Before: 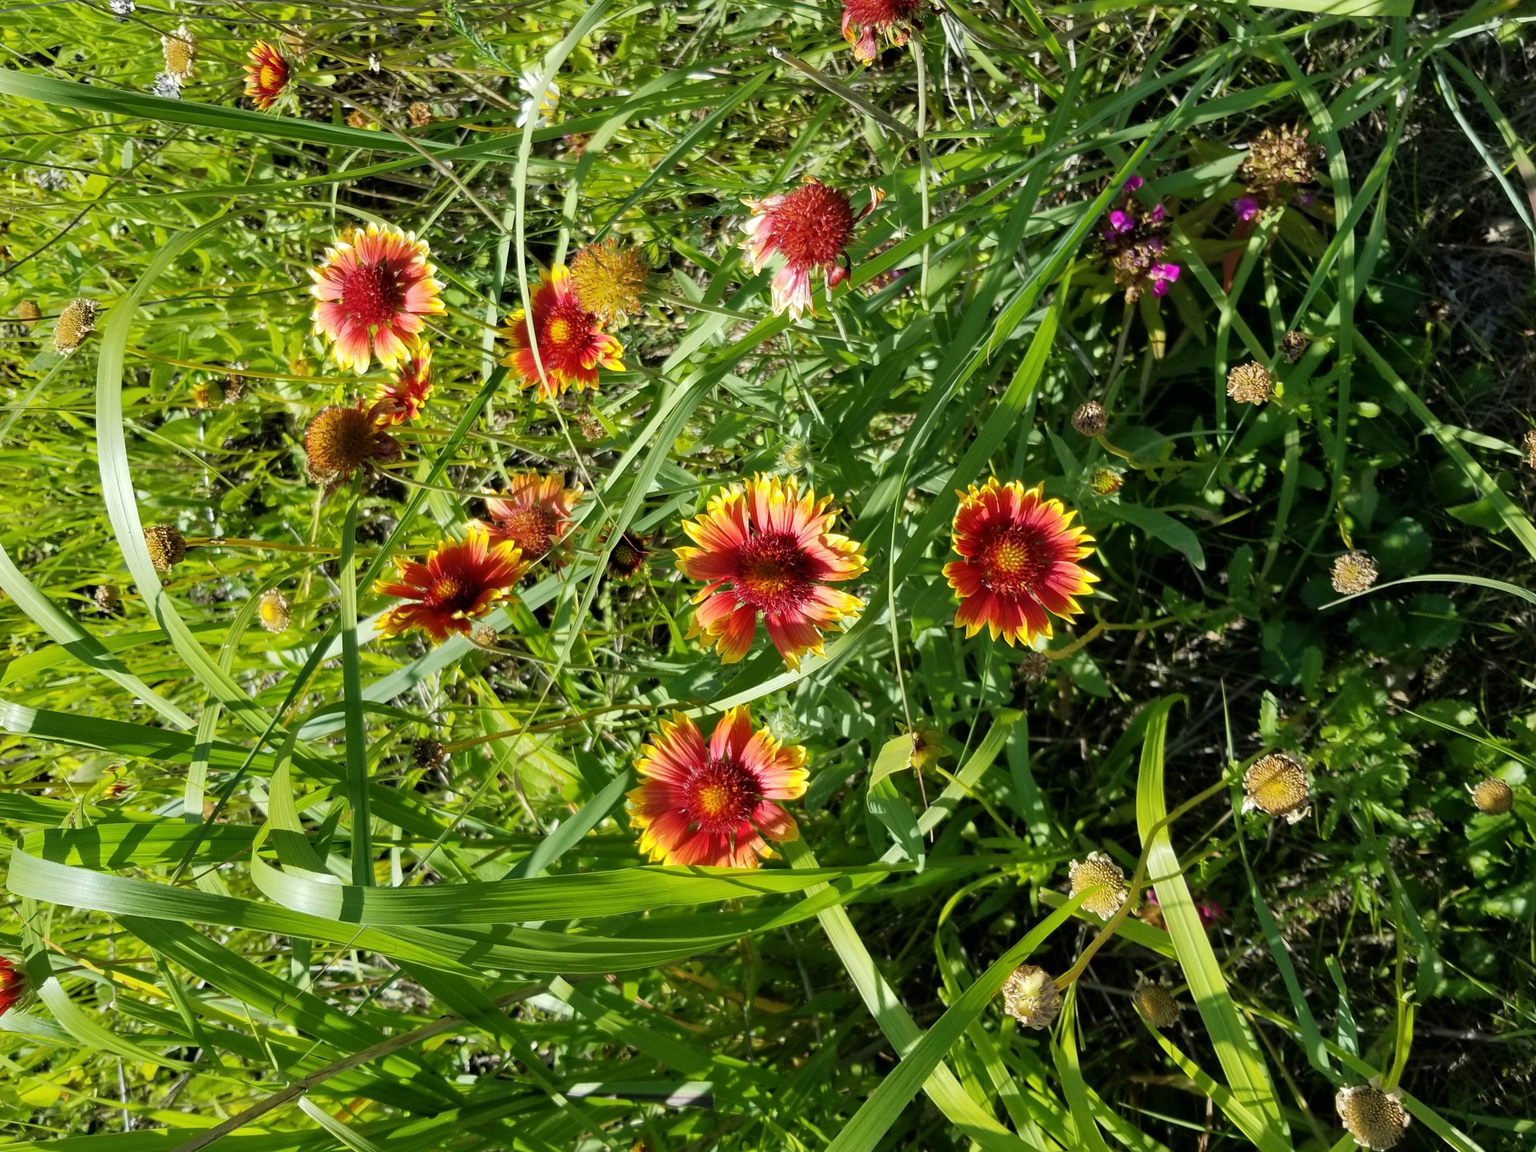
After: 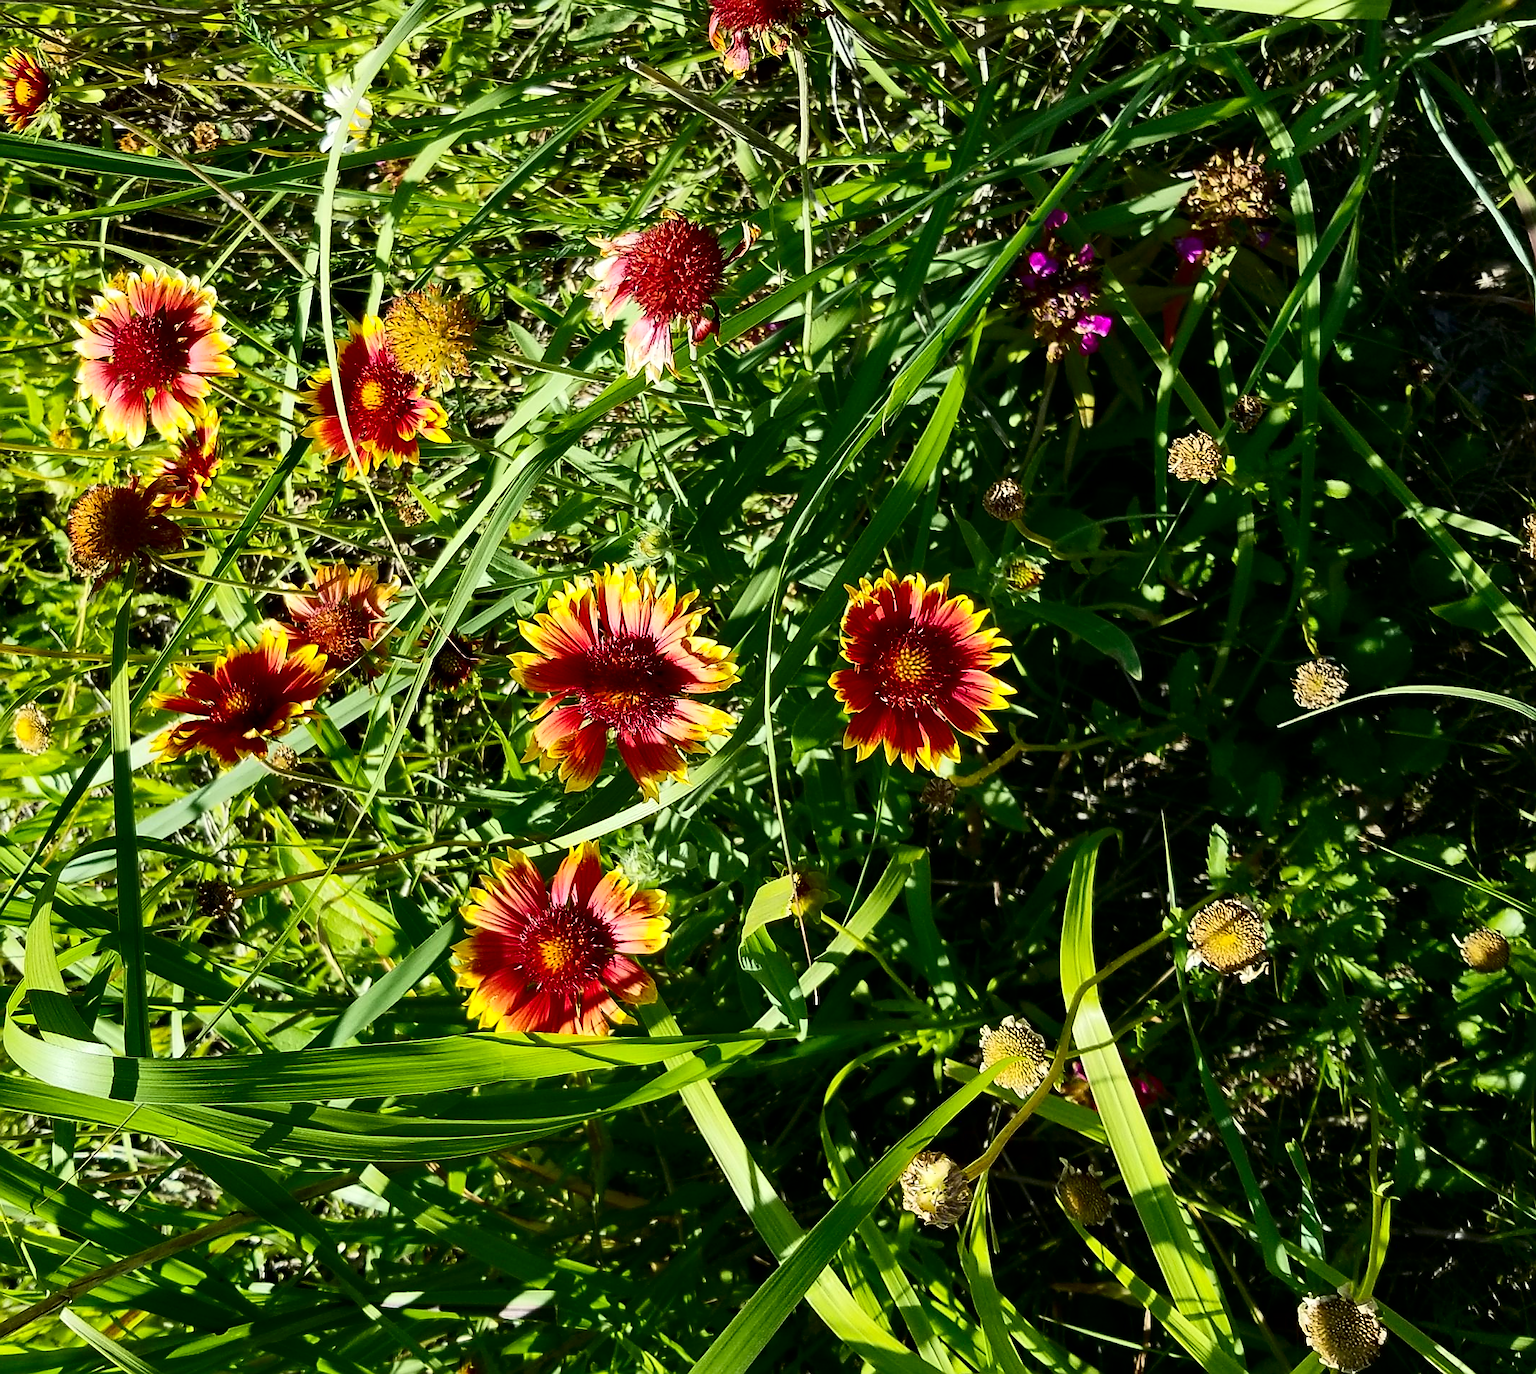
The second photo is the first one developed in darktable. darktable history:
contrast brightness saturation: contrast 0.32, brightness -0.08, saturation 0.17
crop: left 16.145%
sharpen: radius 1.4, amount 1.25, threshold 0.7
